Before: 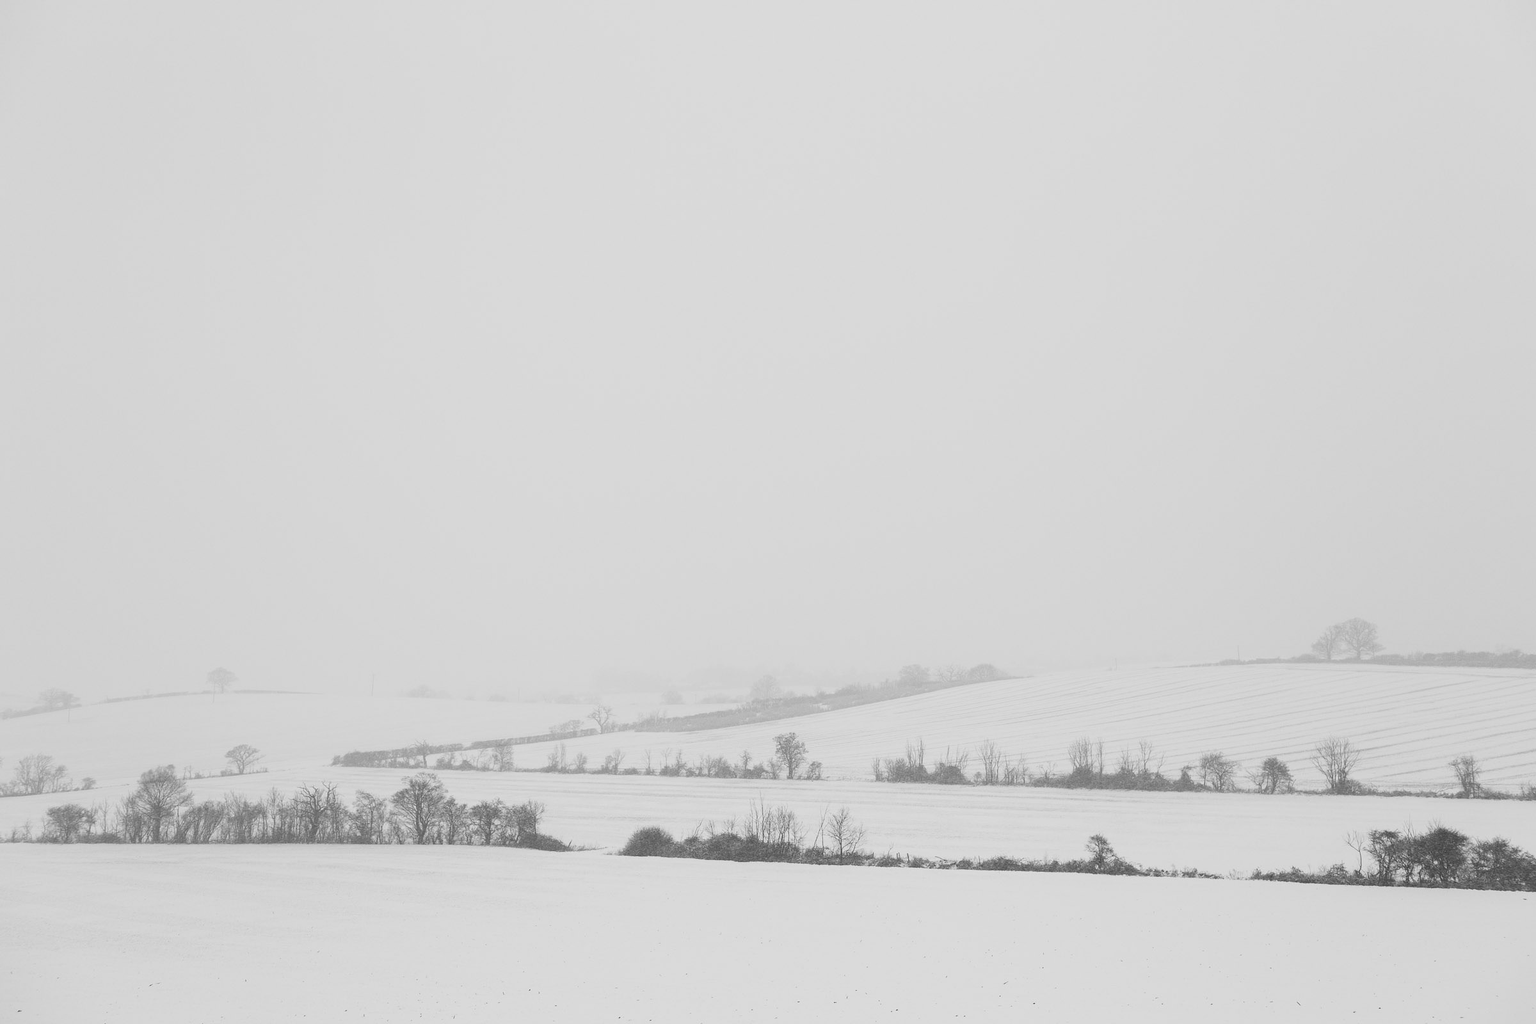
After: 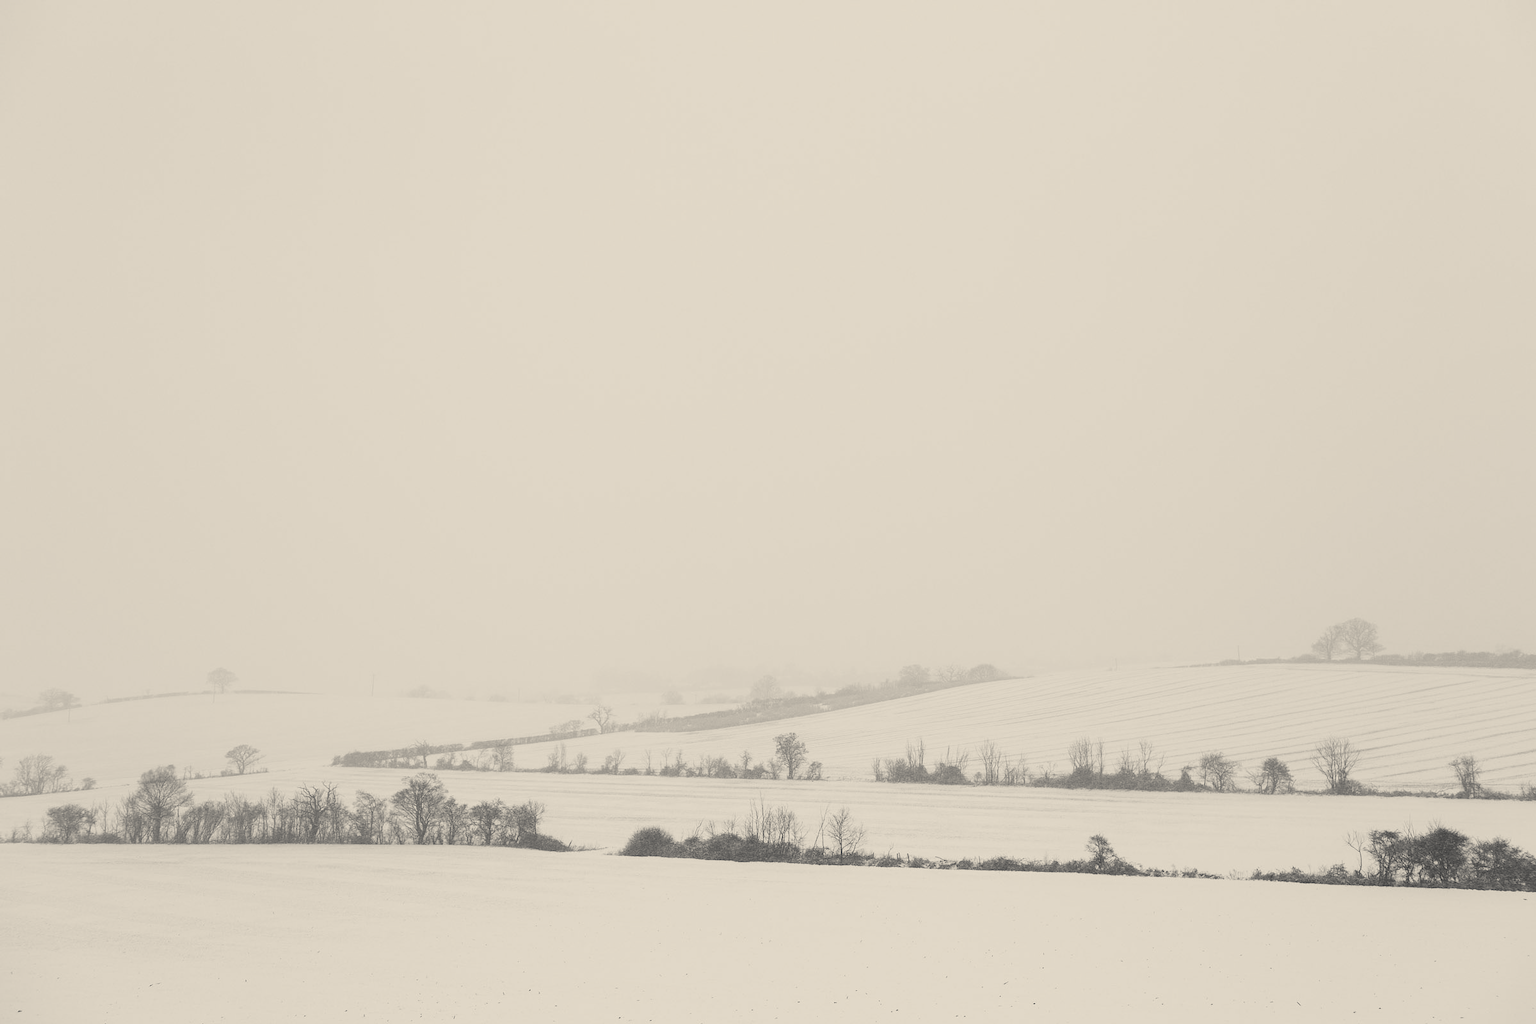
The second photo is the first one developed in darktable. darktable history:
color balance rgb: highlights gain › chroma 3.102%, highlights gain › hue 78.03°, perceptual saturation grading › global saturation 30.361%
